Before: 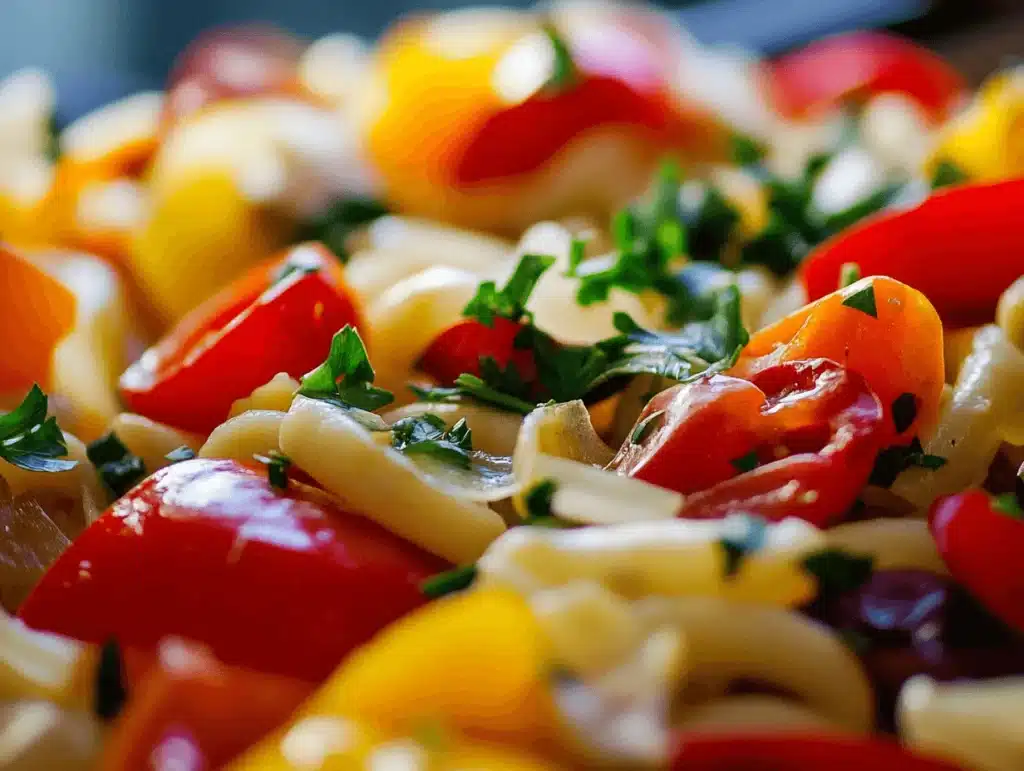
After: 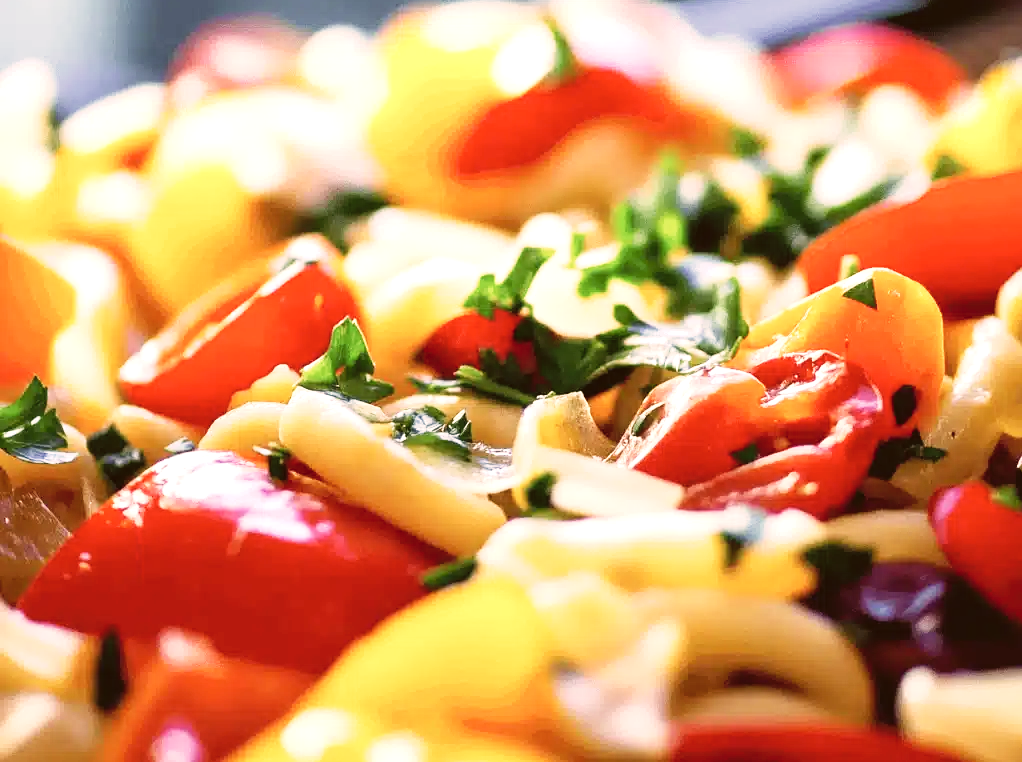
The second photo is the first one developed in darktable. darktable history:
tone curve: curves: ch0 [(0, 0.039) (0.104, 0.094) (0.285, 0.301) (0.689, 0.764) (0.89, 0.926) (0.994, 0.971)]; ch1 [(0, 0) (0.337, 0.249) (0.437, 0.411) (0.485, 0.487) (0.515, 0.514) (0.566, 0.563) (0.641, 0.655) (1, 1)]; ch2 [(0, 0) (0.314, 0.301) (0.421, 0.411) (0.502, 0.505) (0.528, 0.54) (0.557, 0.555) (0.612, 0.583) (0.722, 0.67) (1, 1)], preserve colors none
color correction: highlights a* 10.17, highlights b* 9.72, shadows a* 8.43, shadows b* 7.96, saturation 0.766
exposure: black level correction 0, exposure 1.199 EV, compensate highlight preservation false
crop: top 1.091%, right 0.107%
